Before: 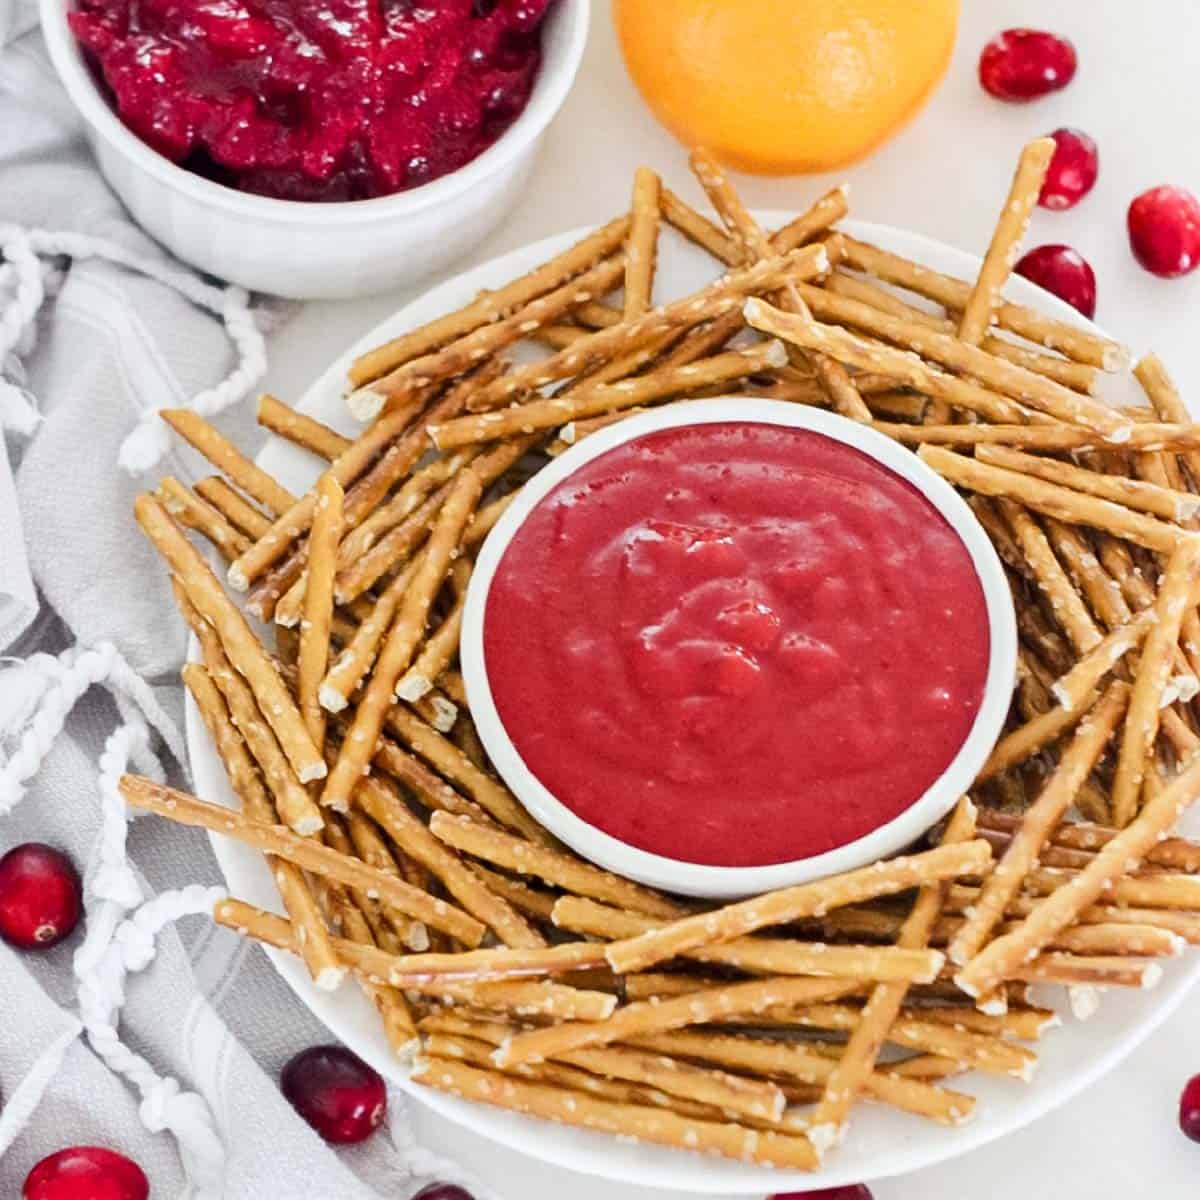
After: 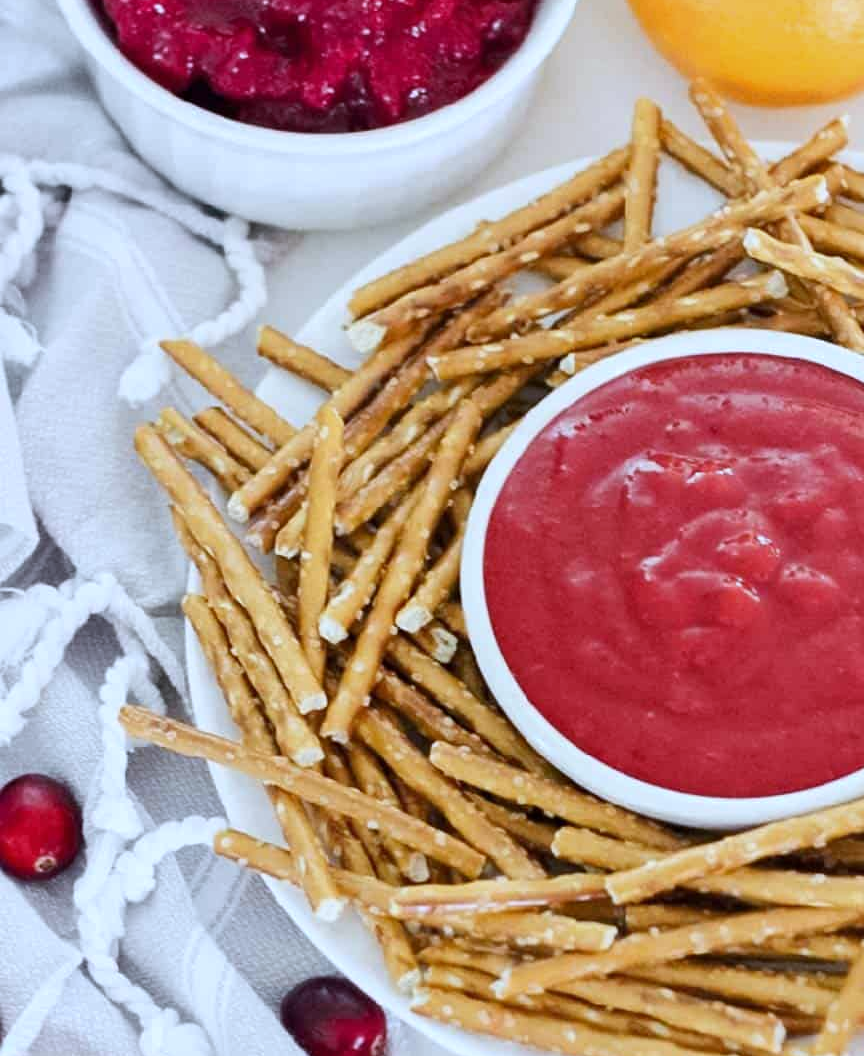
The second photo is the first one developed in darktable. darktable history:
color zones: mix -62.47%
white balance: red 0.924, blue 1.095
crop: top 5.803%, right 27.864%, bottom 5.804%
